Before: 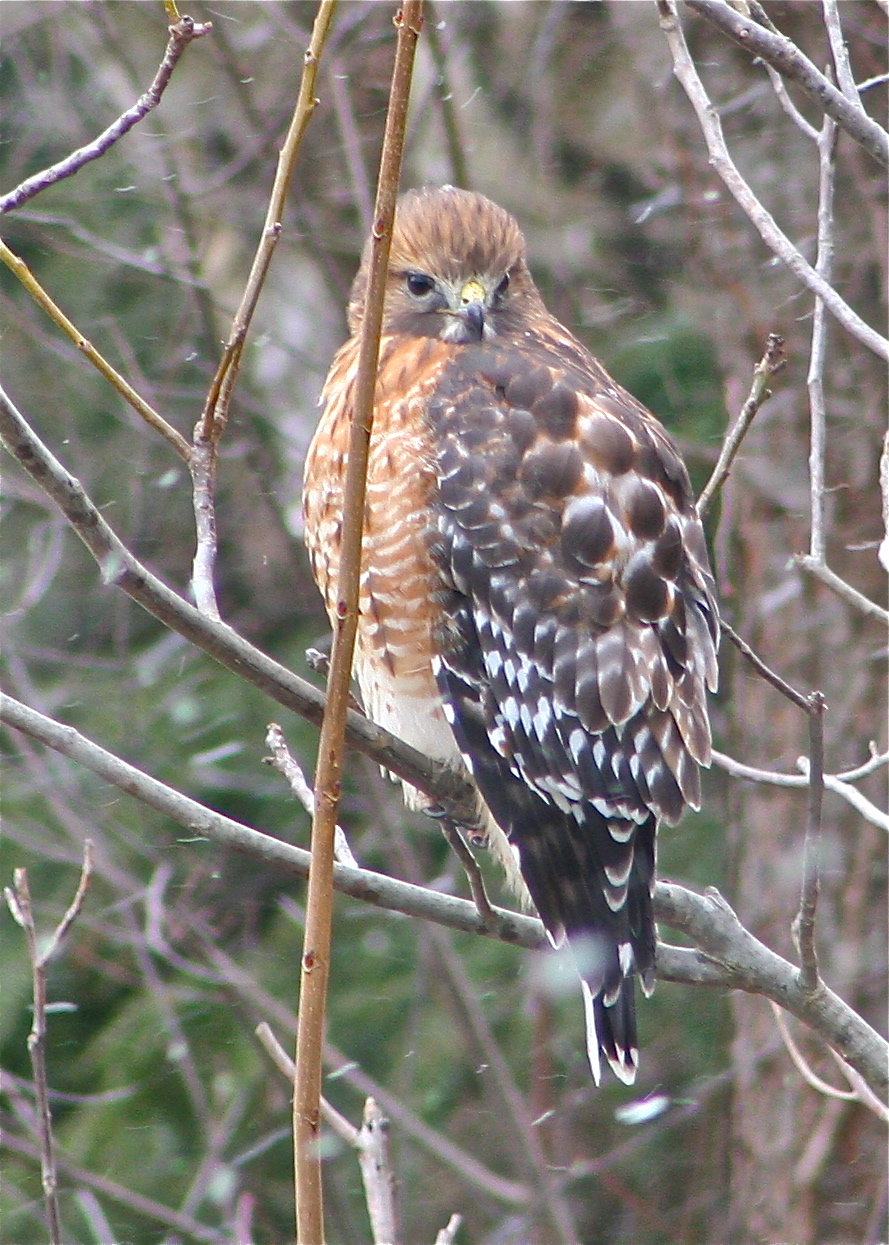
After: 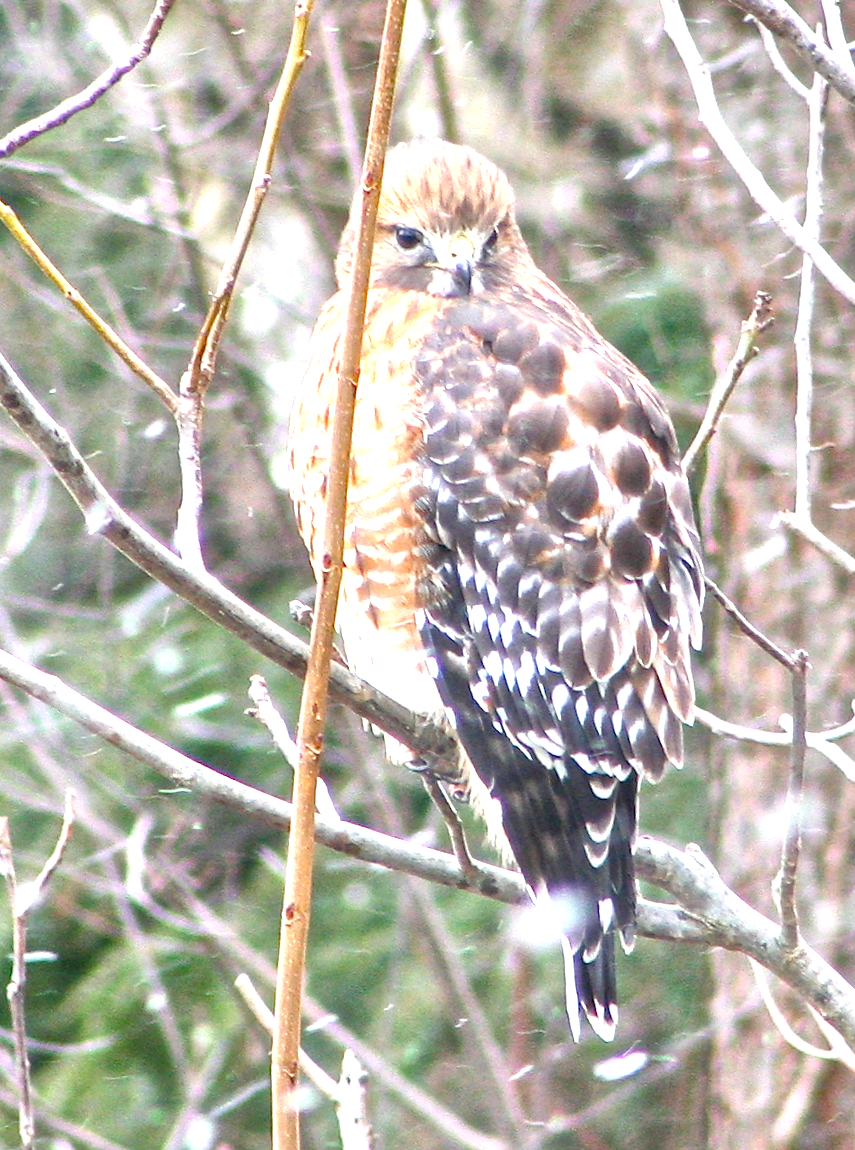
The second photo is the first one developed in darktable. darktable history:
crop and rotate: angle -1.69°
exposure: black level correction 0, exposure 1.6 EV, compensate exposure bias true, compensate highlight preservation false
rotate and perspective: rotation -1°, crop left 0.011, crop right 0.989, crop top 0.025, crop bottom 0.975
local contrast: on, module defaults
